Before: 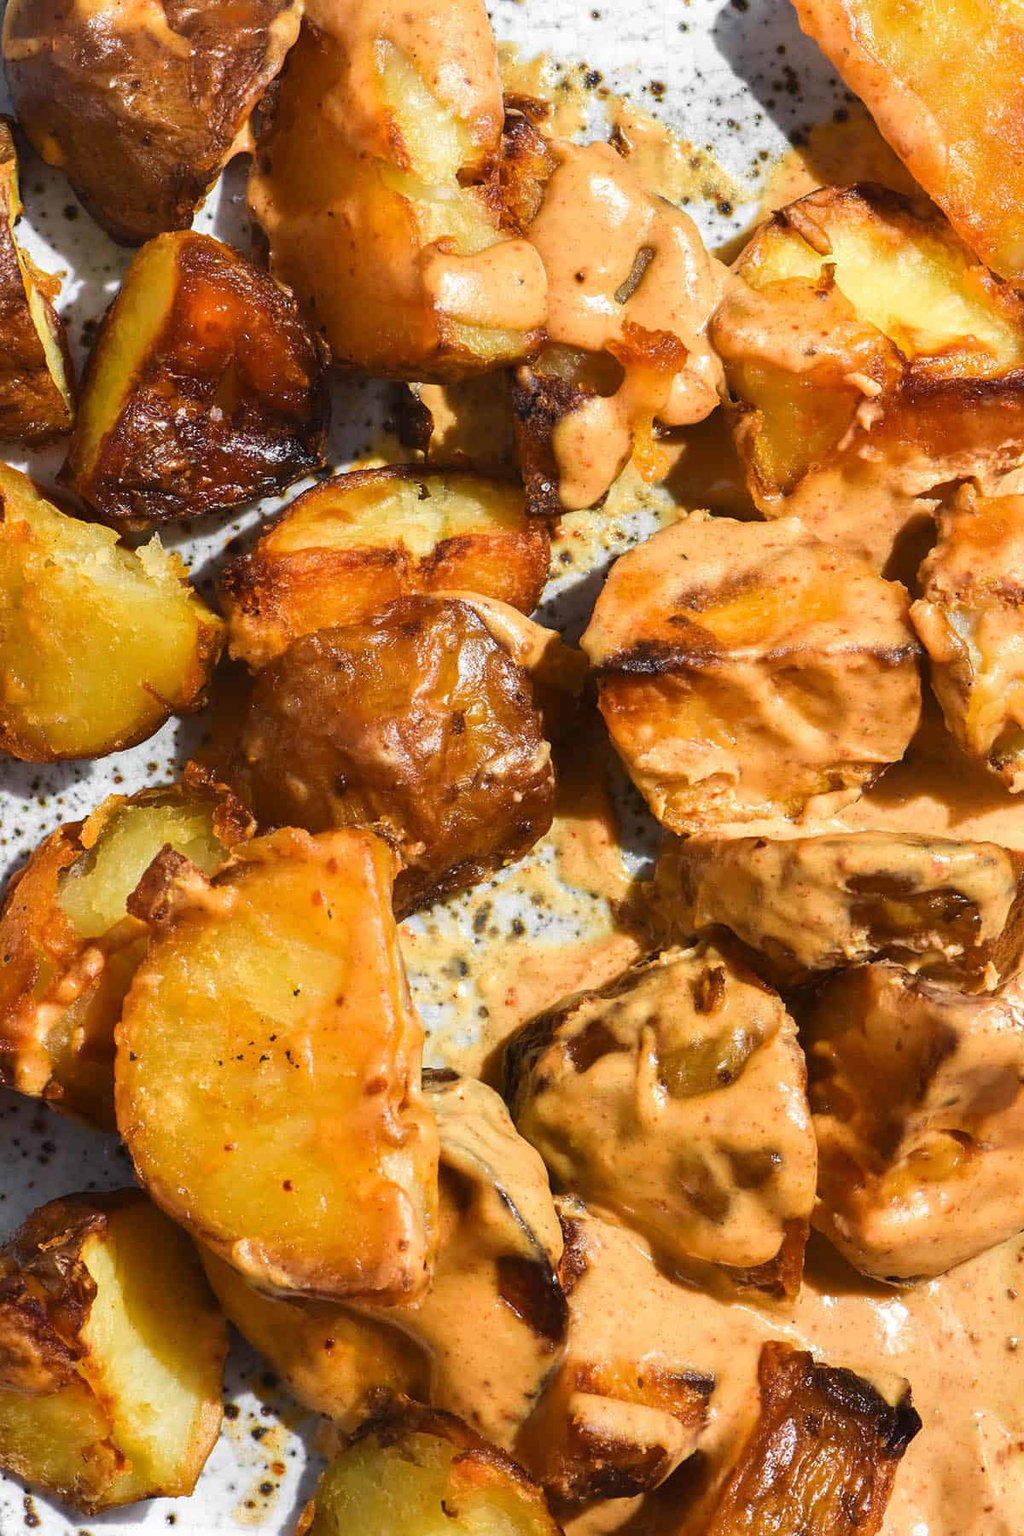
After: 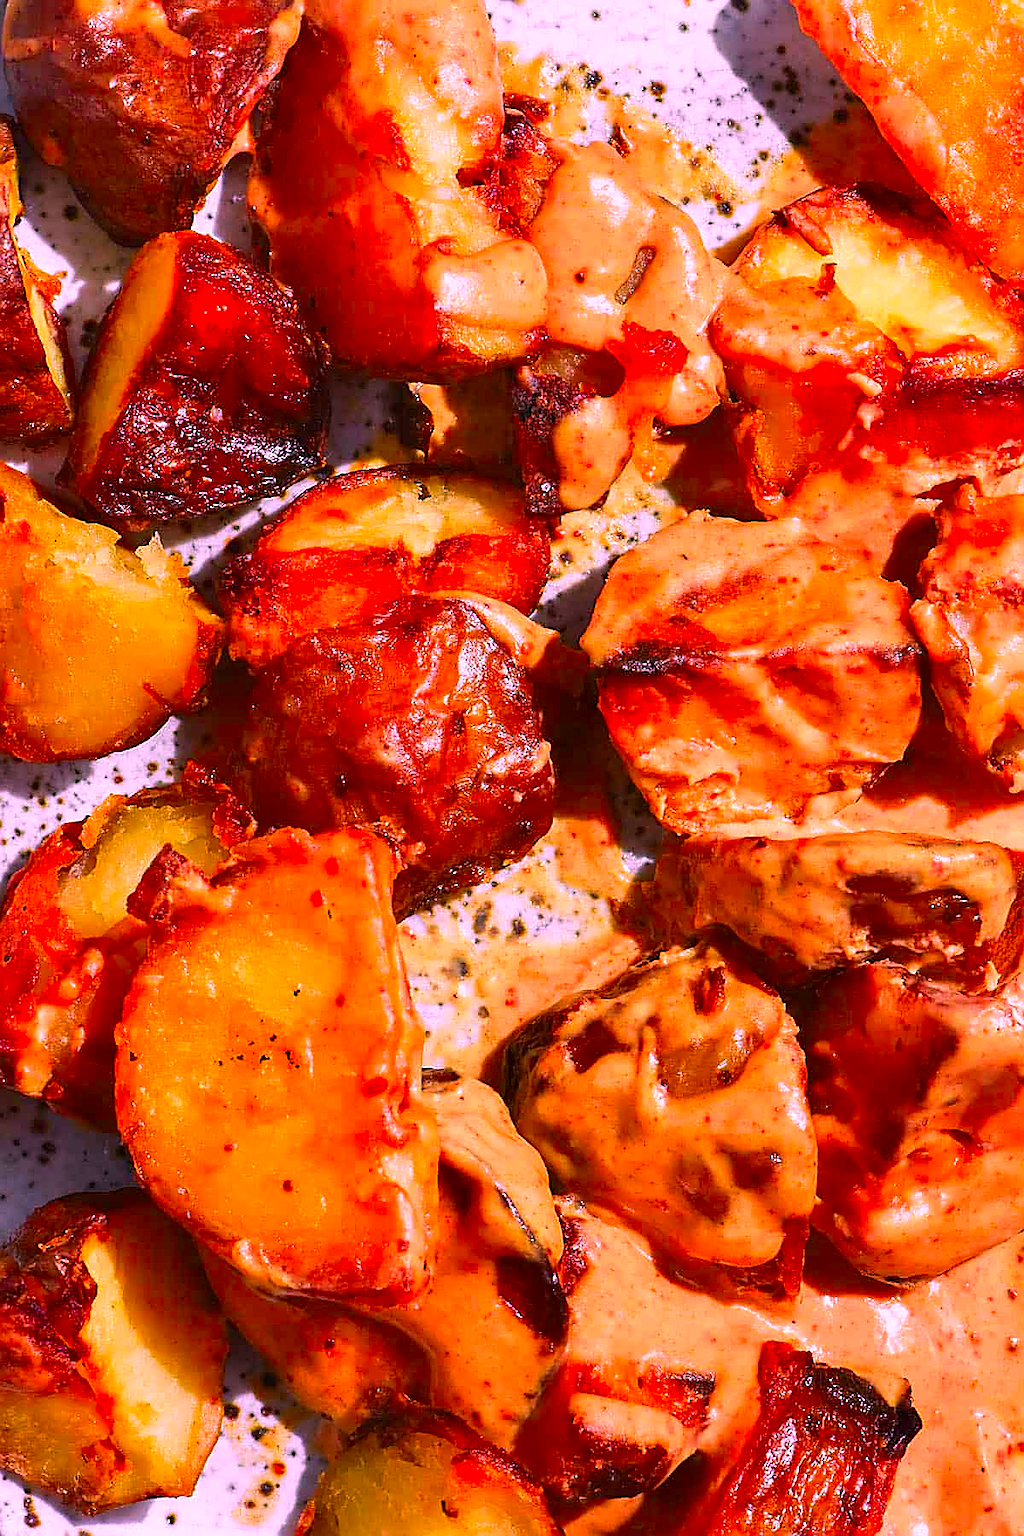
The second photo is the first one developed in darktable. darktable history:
color correction: highlights a* 18.88, highlights b* -12.21, saturation 1.68
contrast equalizer: octaves 7, y [[0.6 ×6], [0.55 ×6], [0 ×6], [0 ×6], [0 ×6]], mix 0.143
sharpen: radius 1.364, amount 1.249, threshold 0.709
